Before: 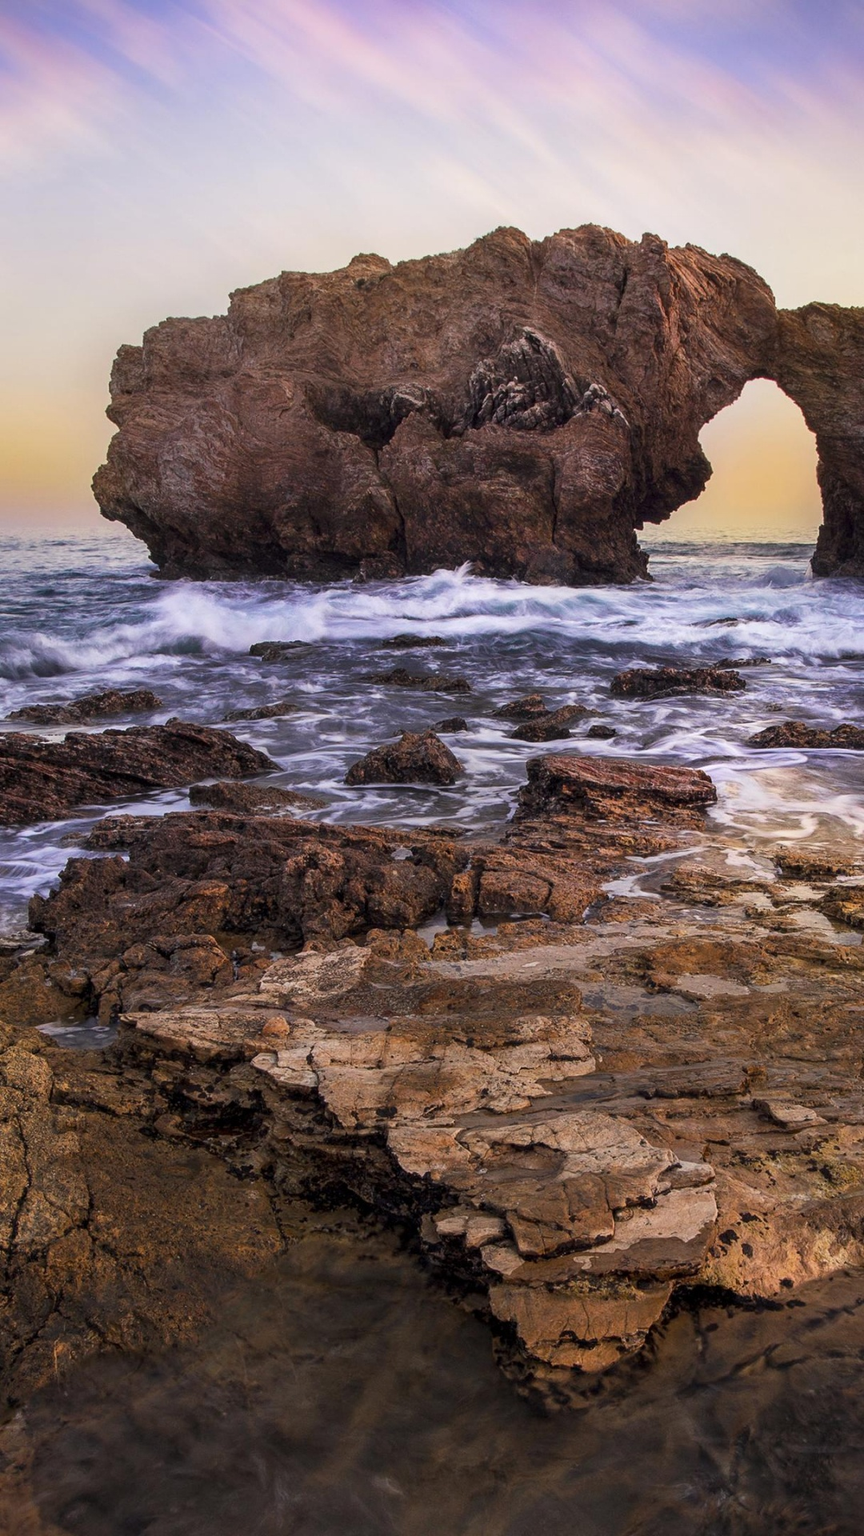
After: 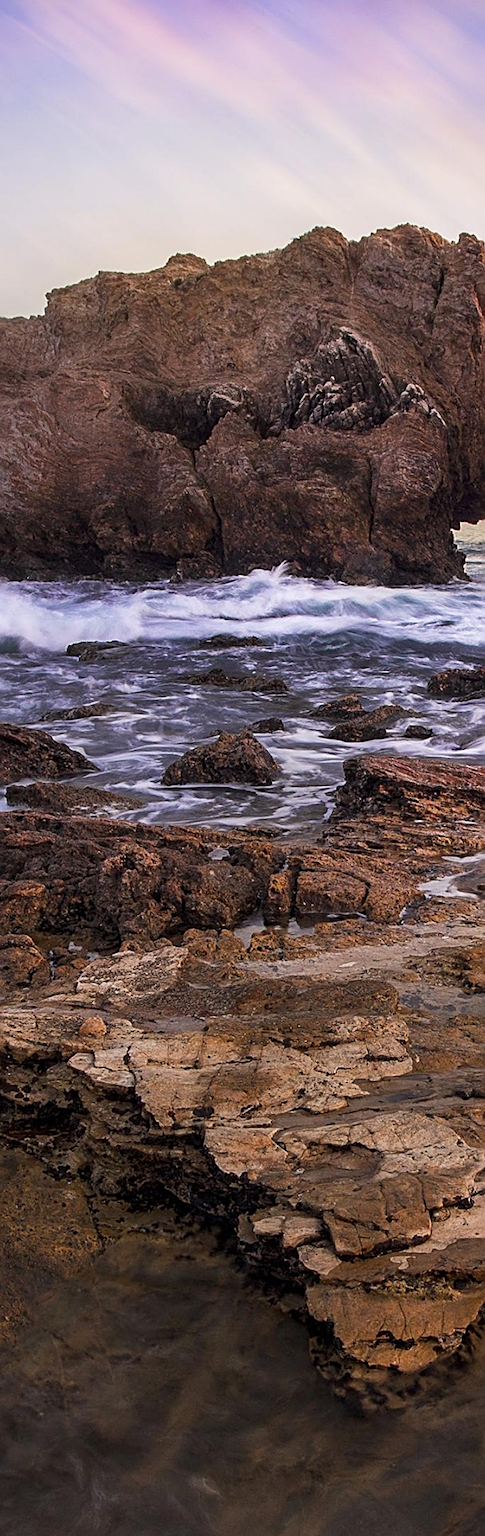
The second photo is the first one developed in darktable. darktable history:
exposure: compensate highlight preservation false
tone equalizer: on, module defaults
crop: left 21.227%, right 22.522%
sharpen: amount 0.597
